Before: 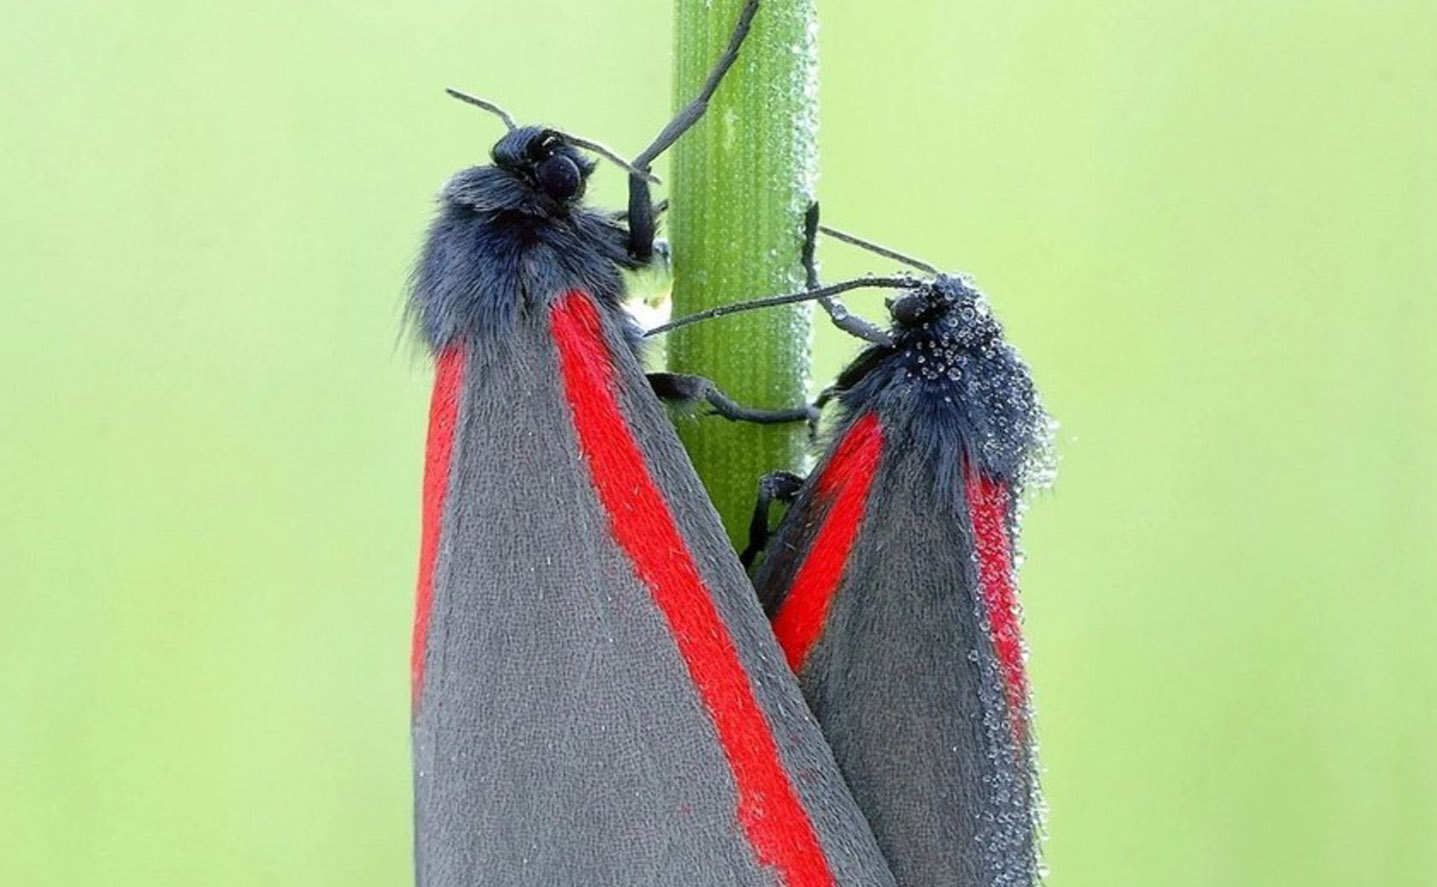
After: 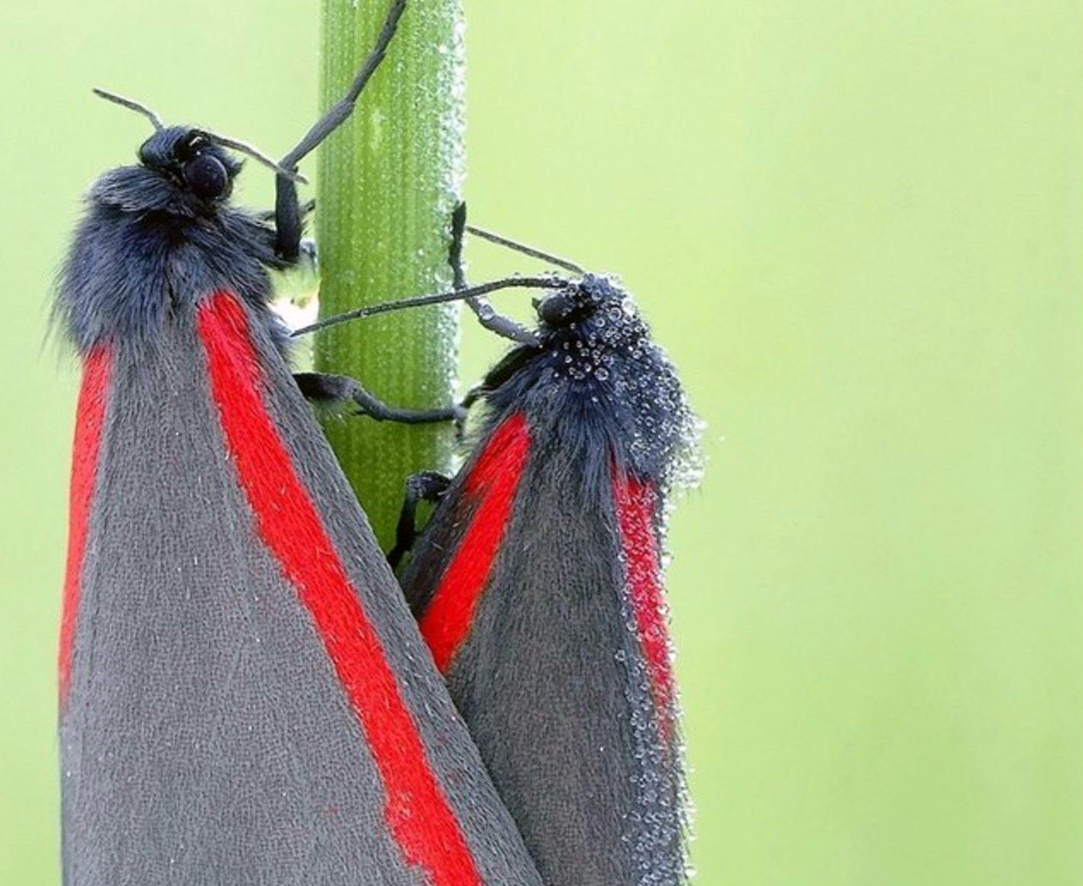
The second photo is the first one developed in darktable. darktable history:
color correction: highlights a* 3.12, highlights b* -1.55, shadows a* -0.101, shadows b* 2.52, saturation 0.98
crop and rotate: left 24.6%
